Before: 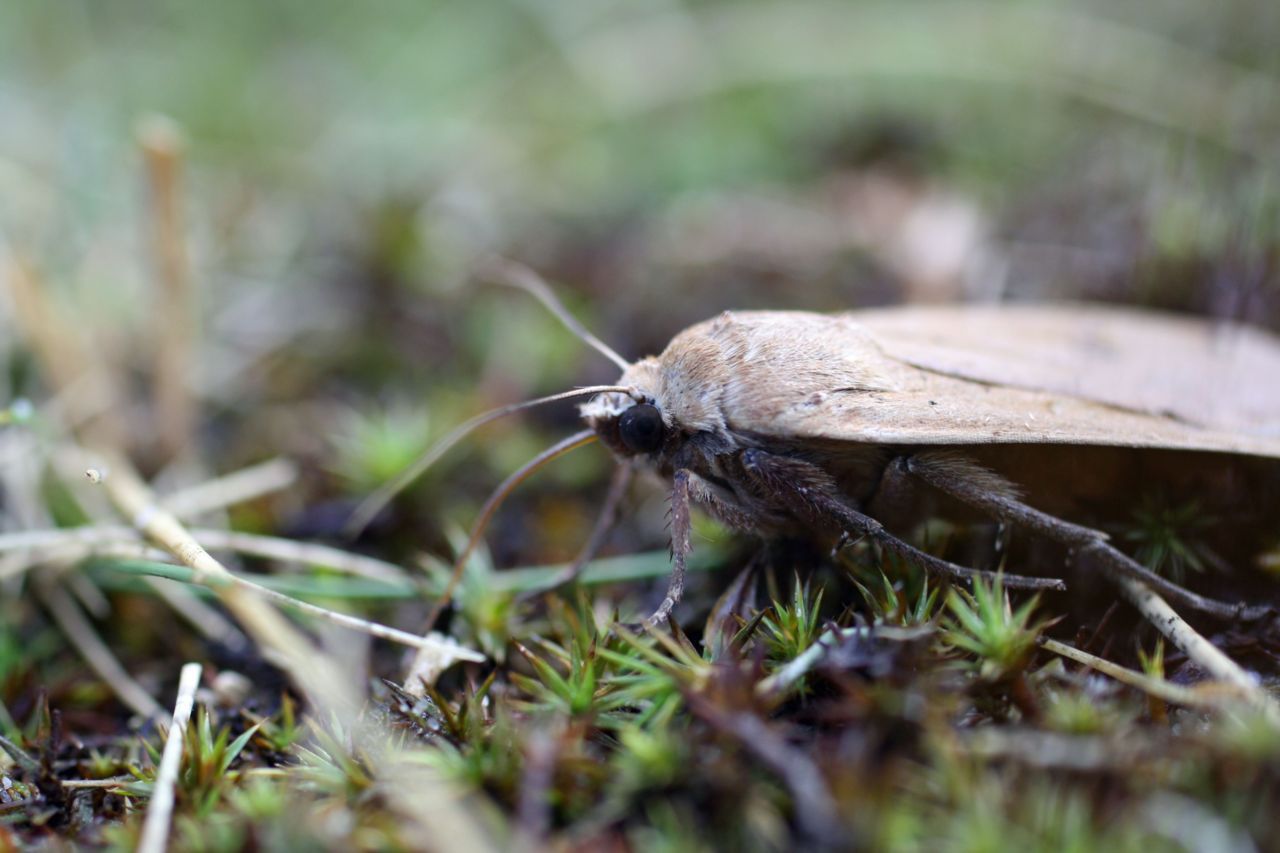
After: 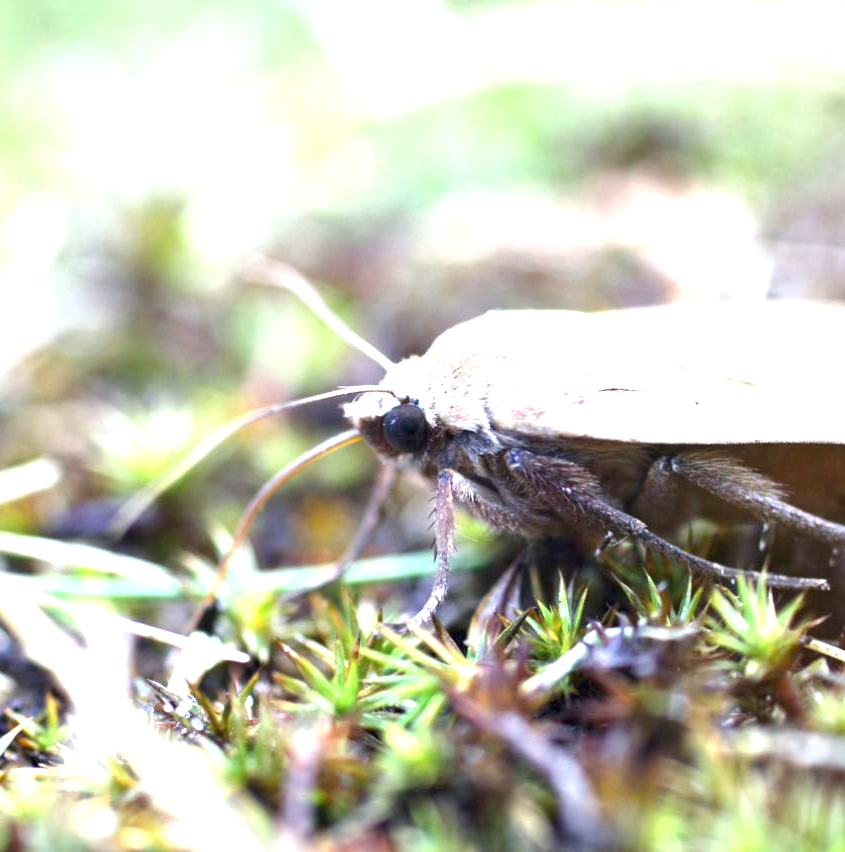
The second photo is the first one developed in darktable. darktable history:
crop and rotate: left 18.442%, right 15.508%
exposure: black level correction 0, exposure 1.975 EV, compensate exposure bias true, compensate highlight preservation false
